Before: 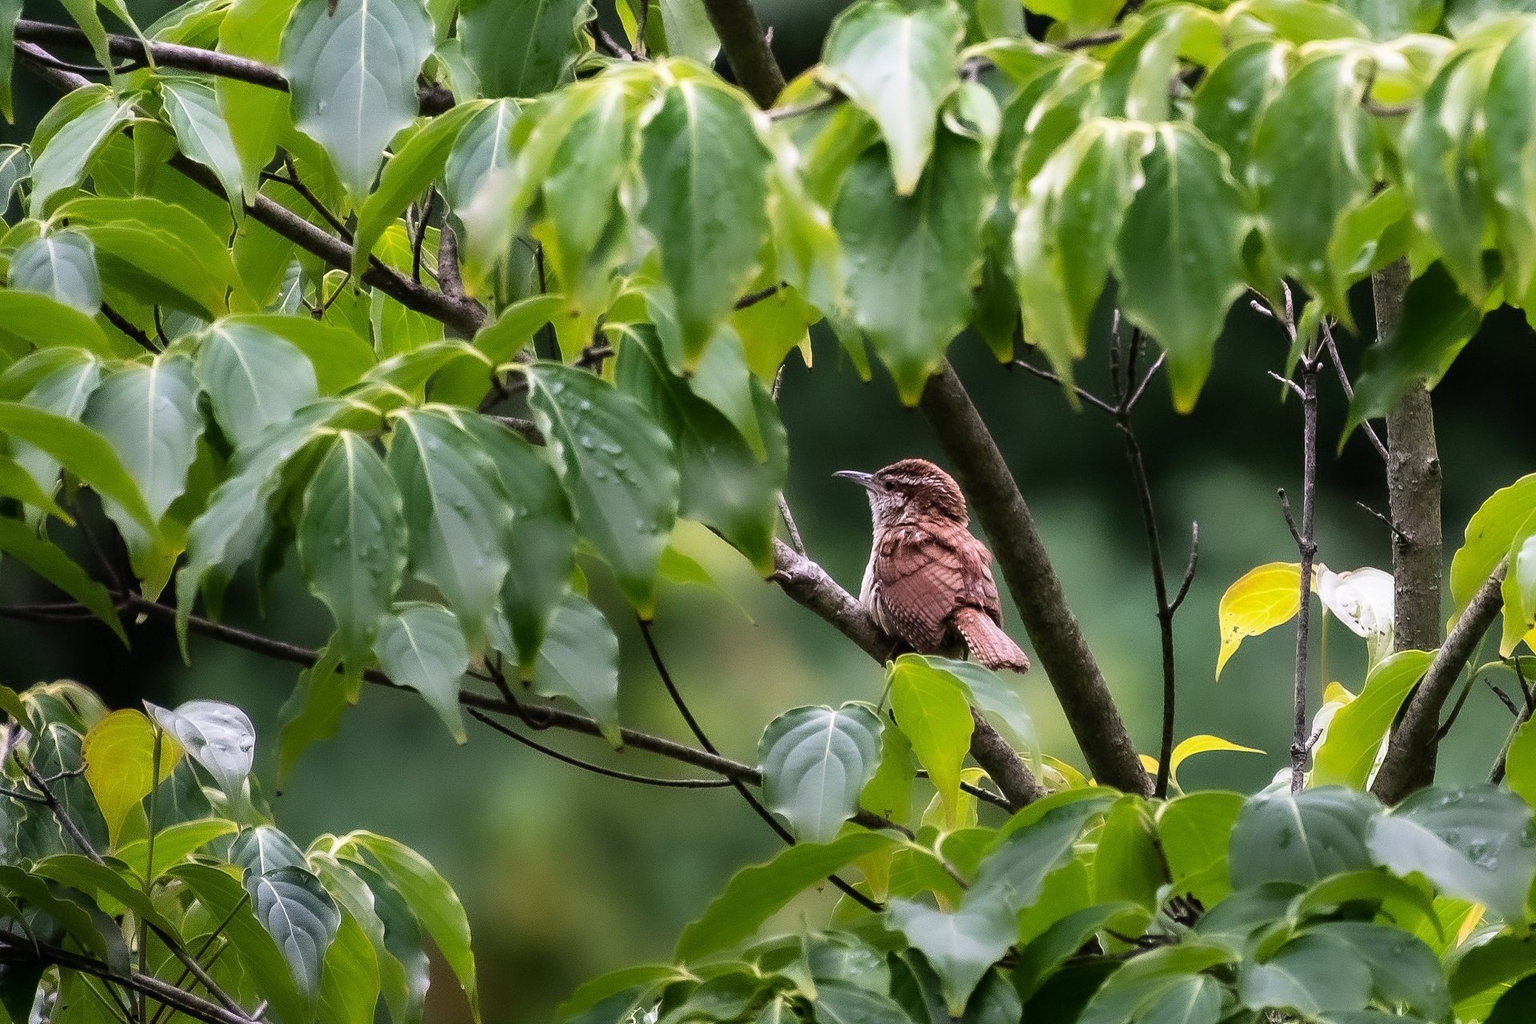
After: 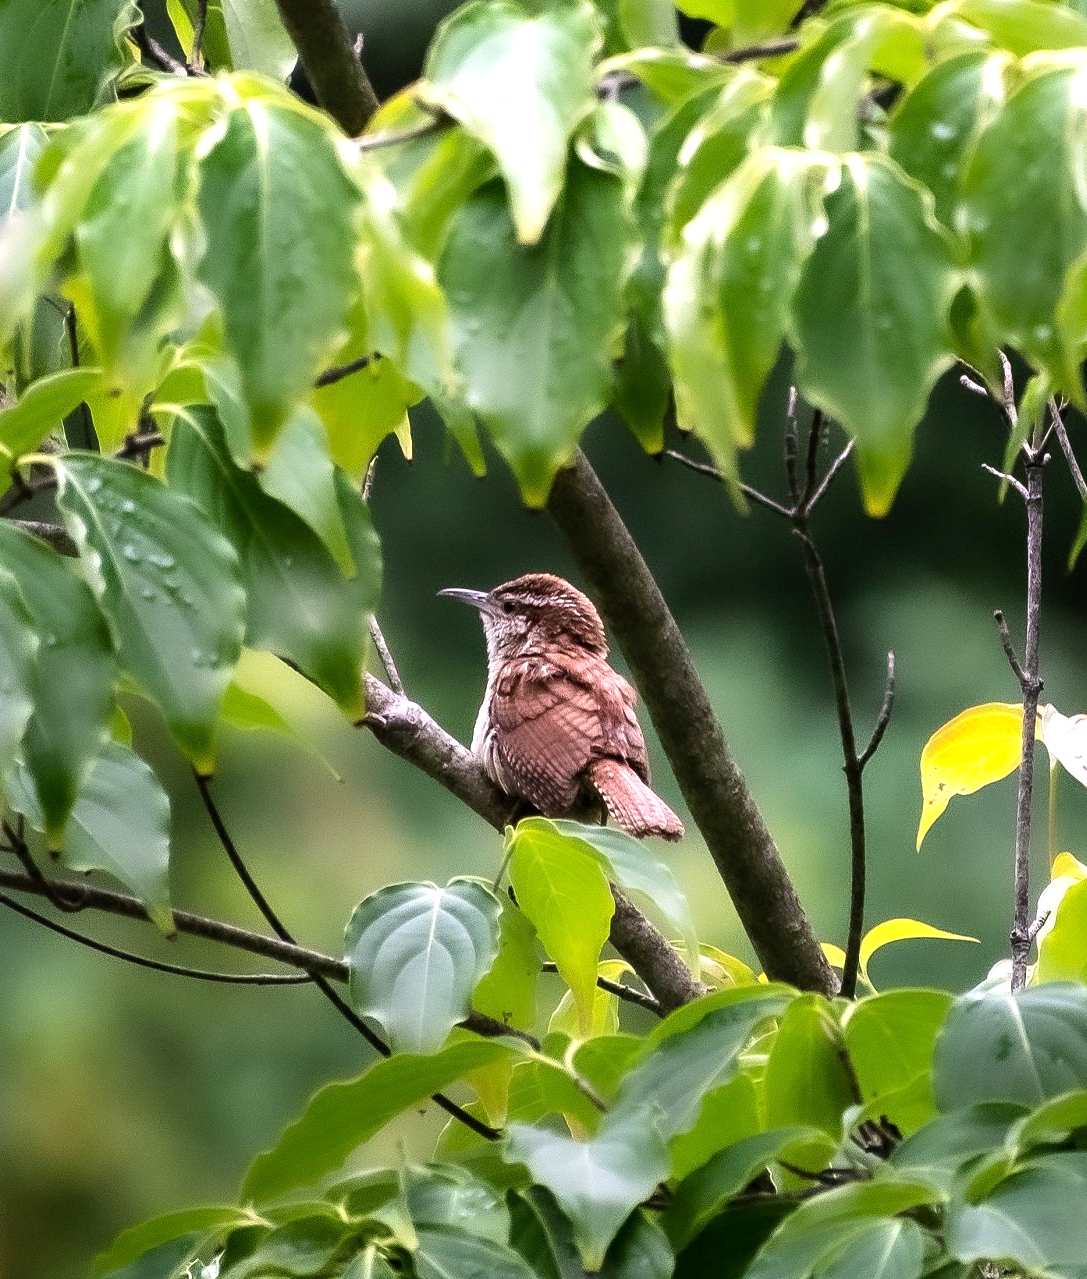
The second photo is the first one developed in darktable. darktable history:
exposure: black level correction 0.001, exposure 0.5 EV, compensate exposure bias true, compensate highlight preservation false
crop: left 31.458%, top 0%, right 11.876%
